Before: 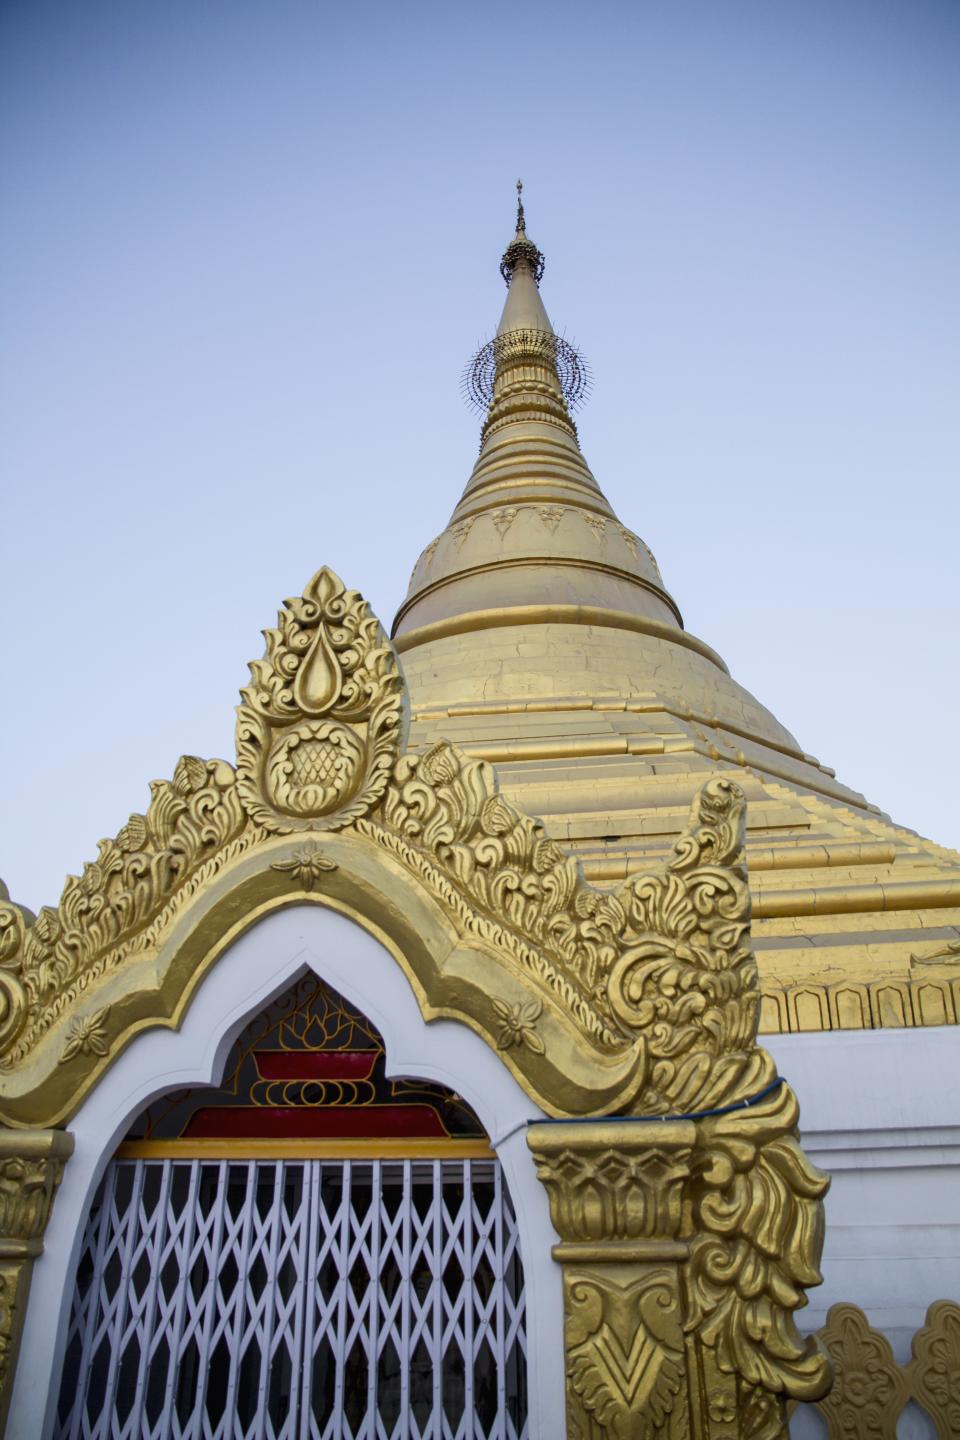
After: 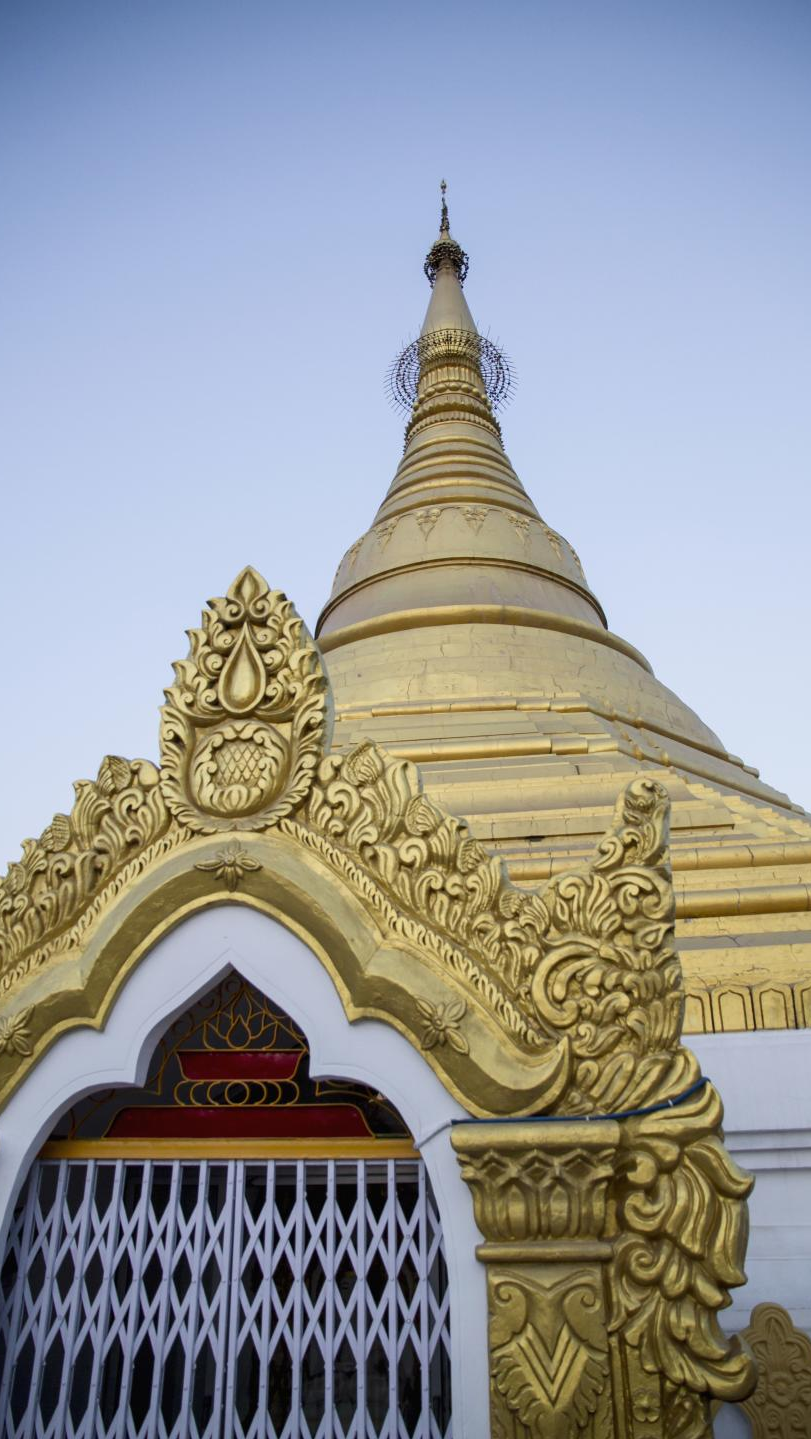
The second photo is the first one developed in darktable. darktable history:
crop: left 8.016%, right 7.466%
color correction: highlights b* 0.042
